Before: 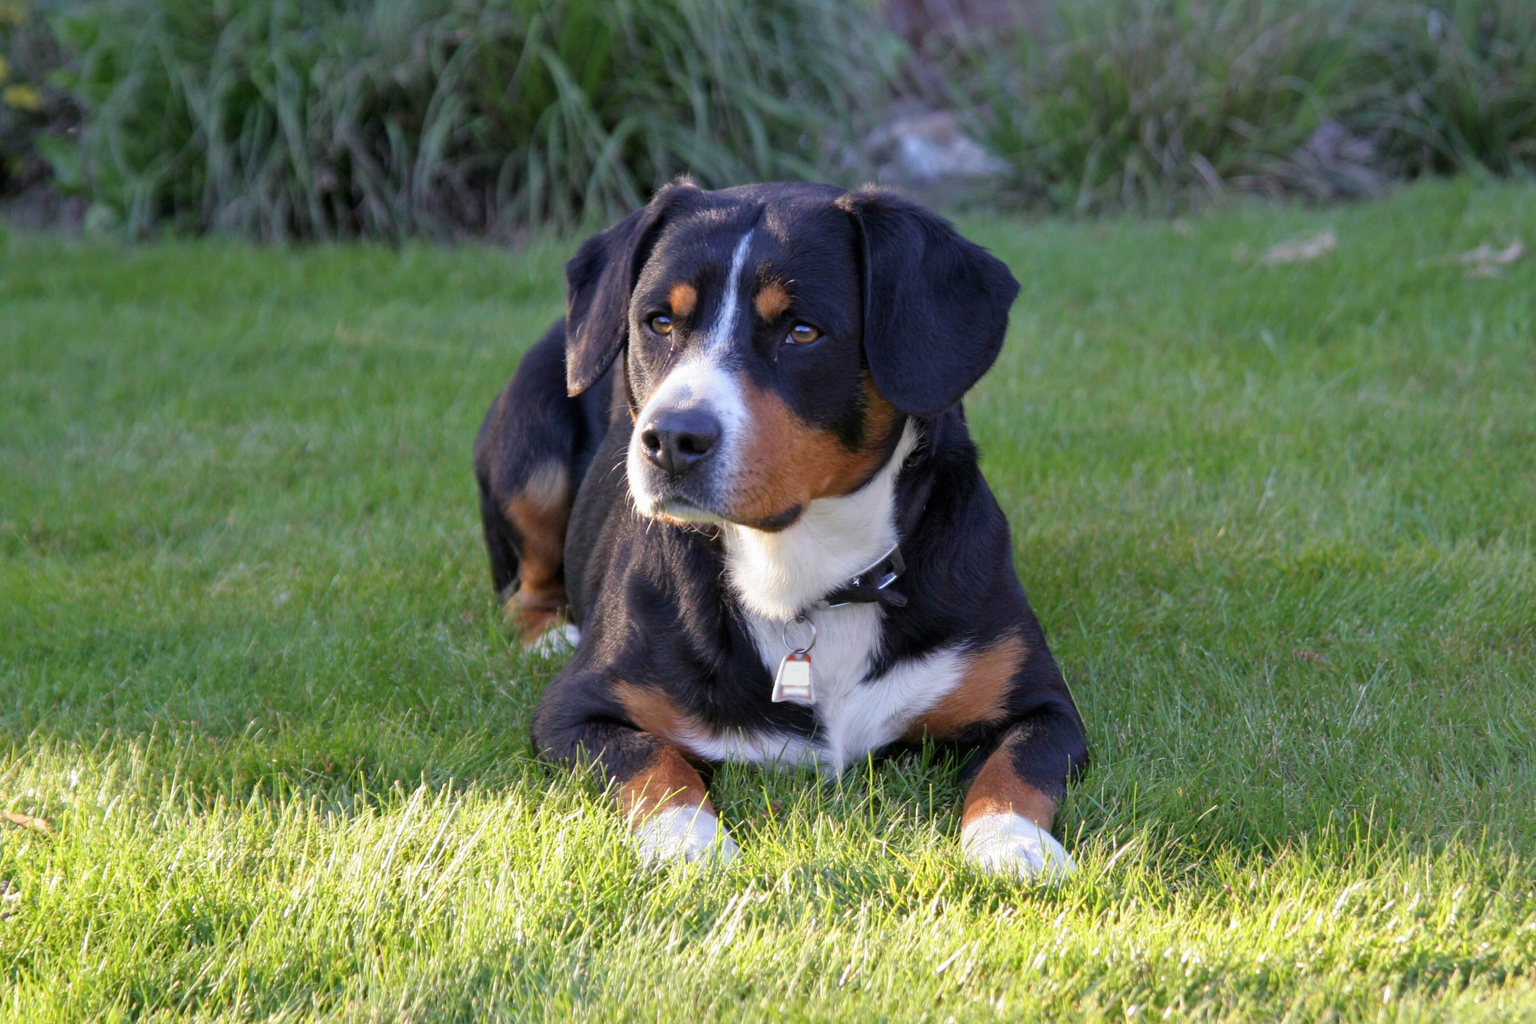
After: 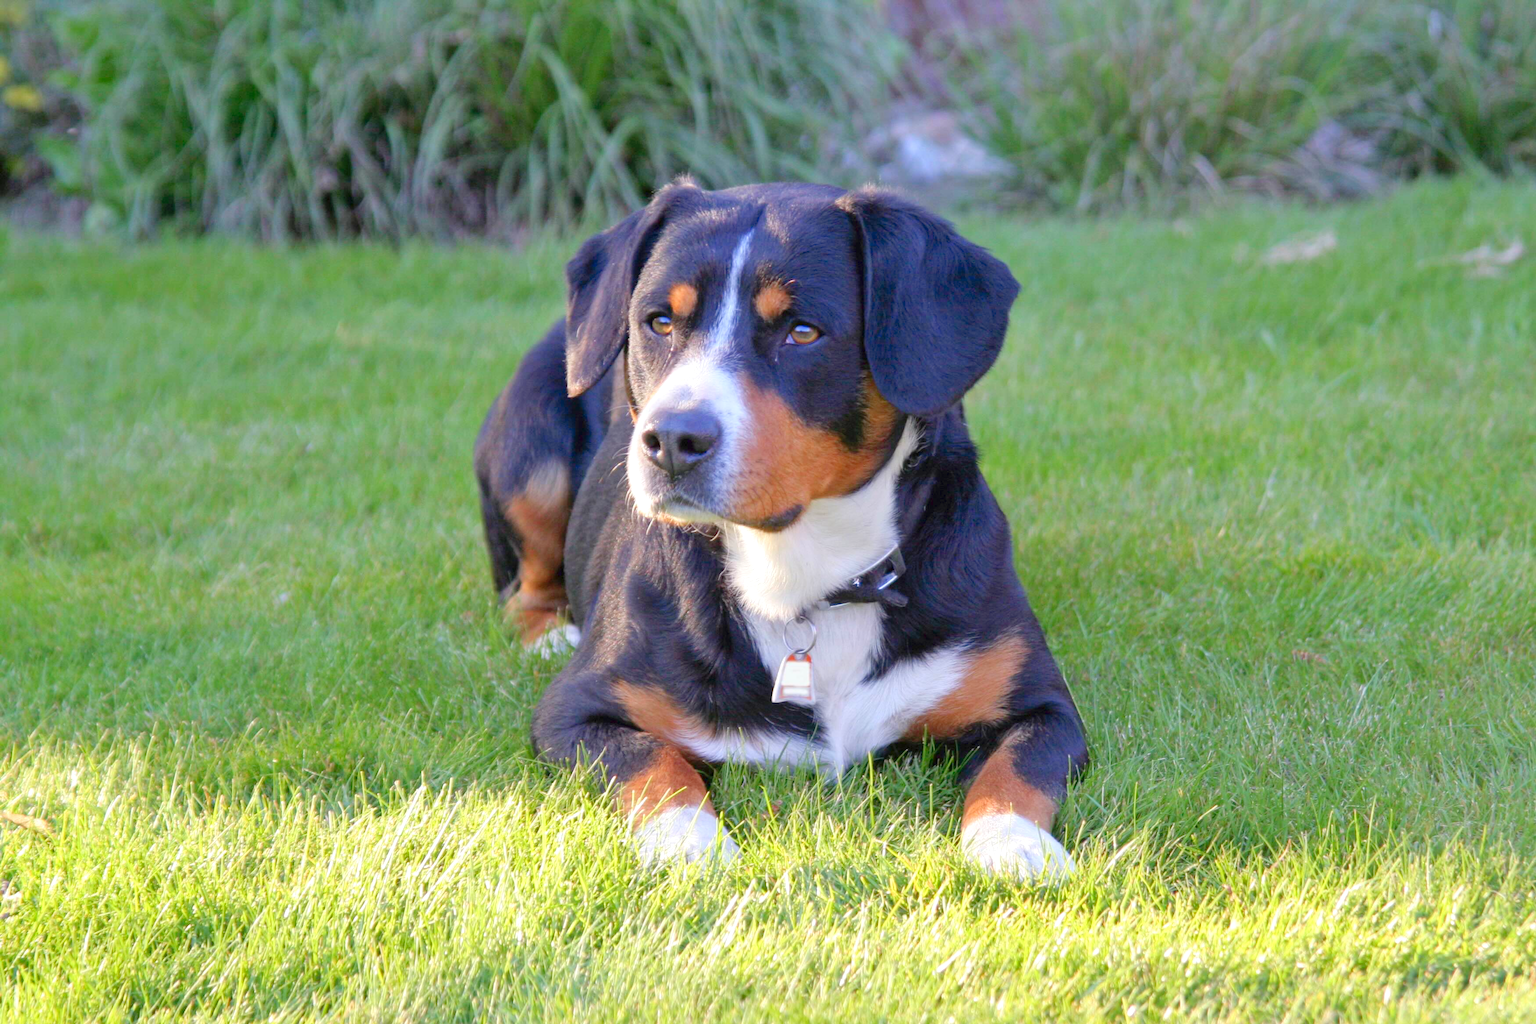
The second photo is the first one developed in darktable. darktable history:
levels: levels [0, 0.397, 0.955]
